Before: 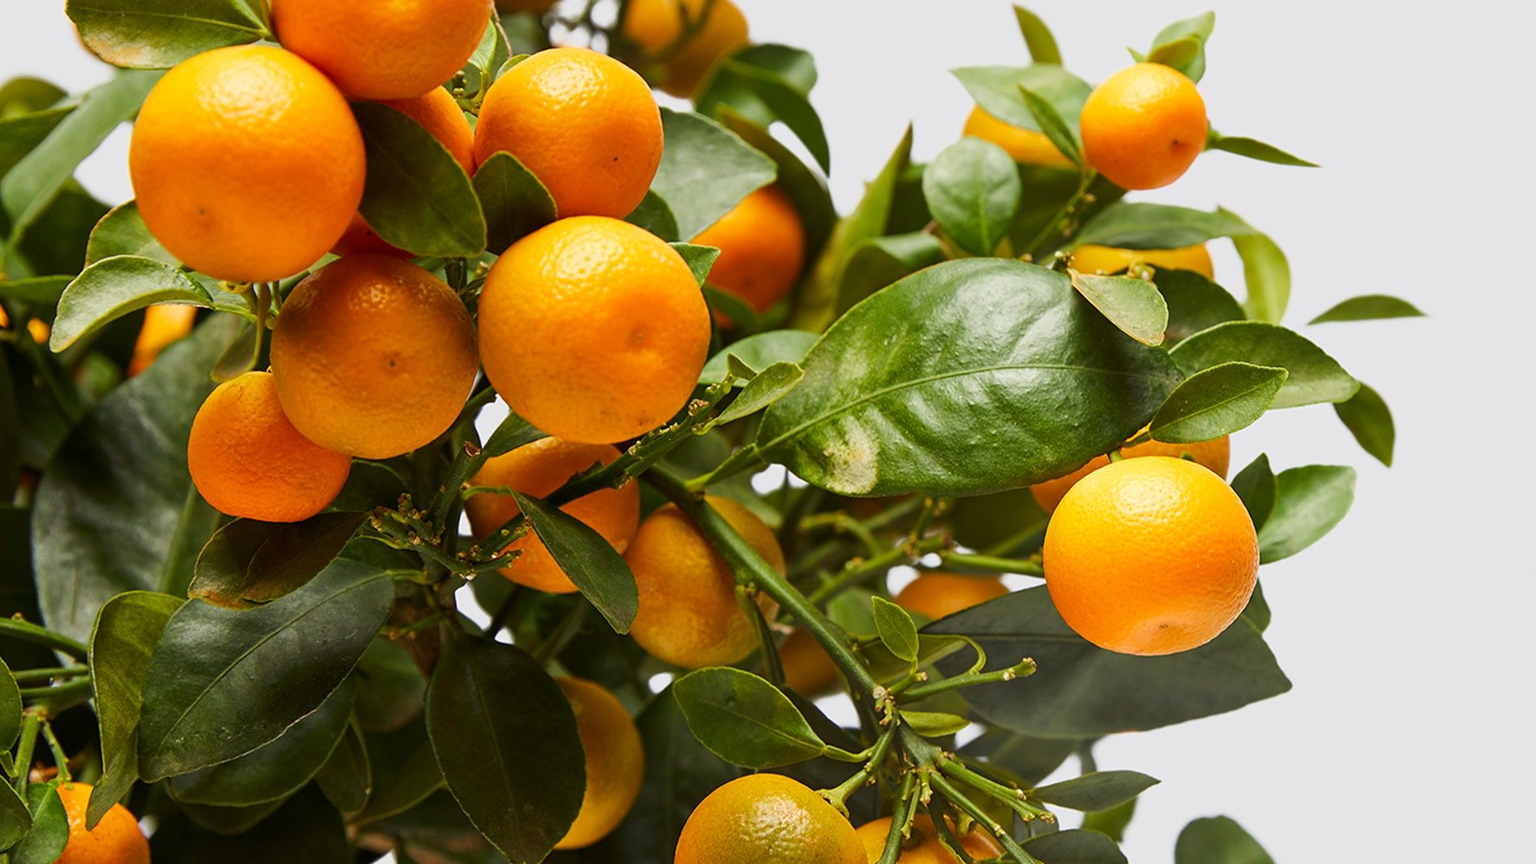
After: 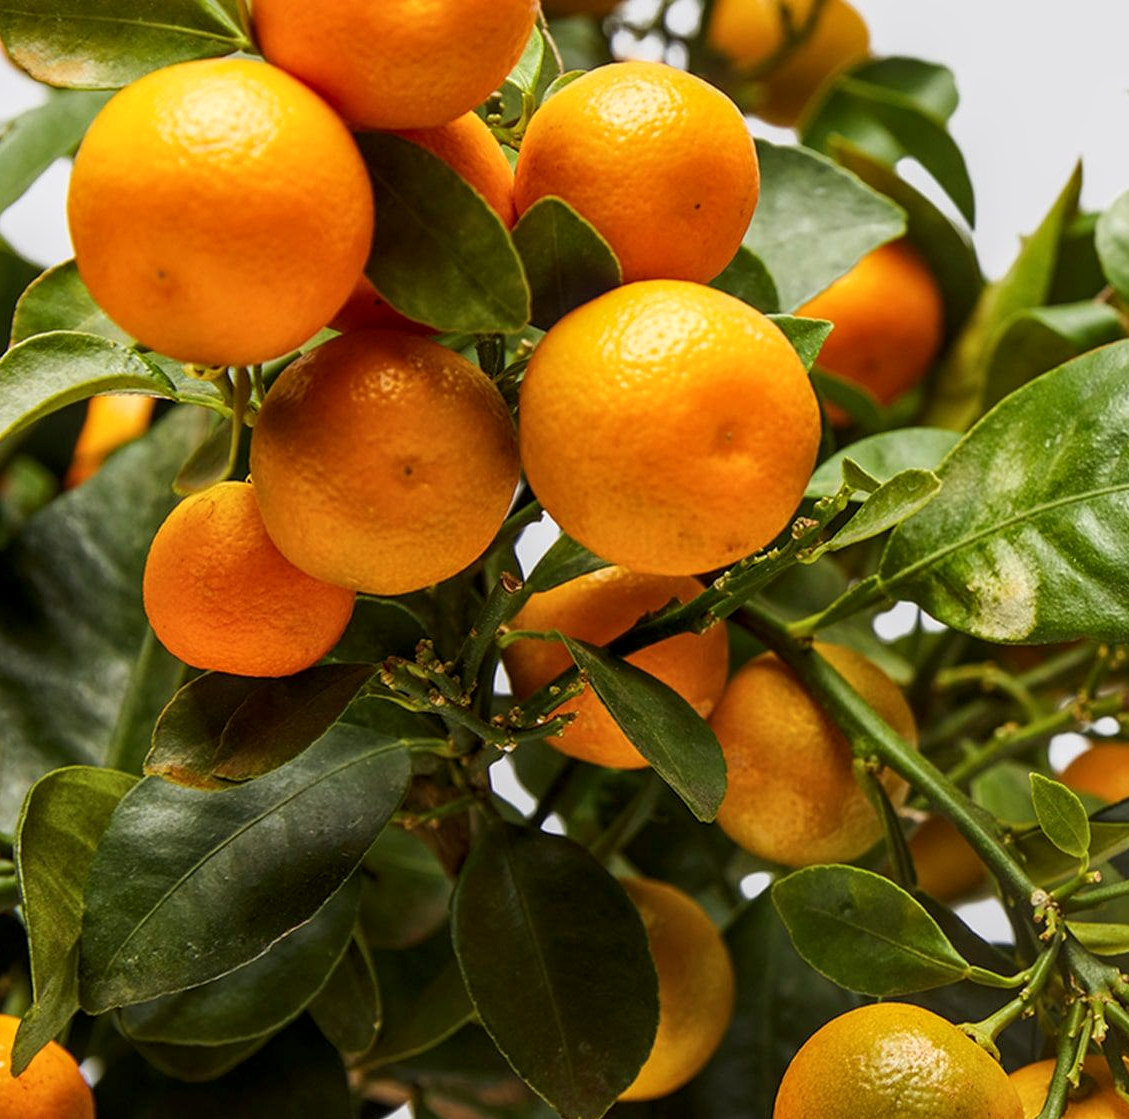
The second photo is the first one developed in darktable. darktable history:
crop: left 5.038%, right 38.214%
local contrast: on, module defaults
